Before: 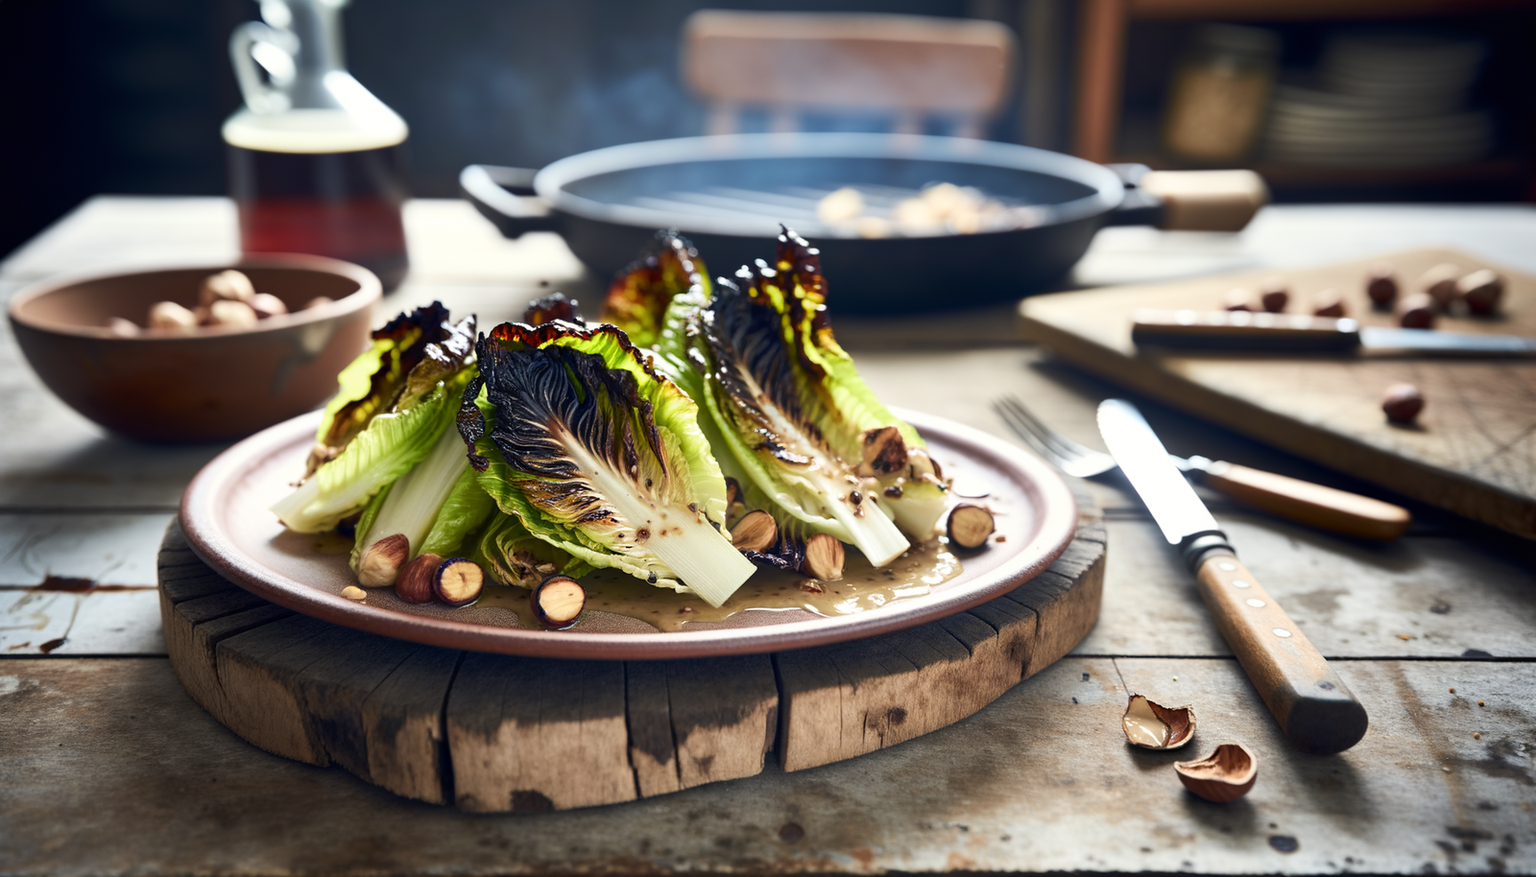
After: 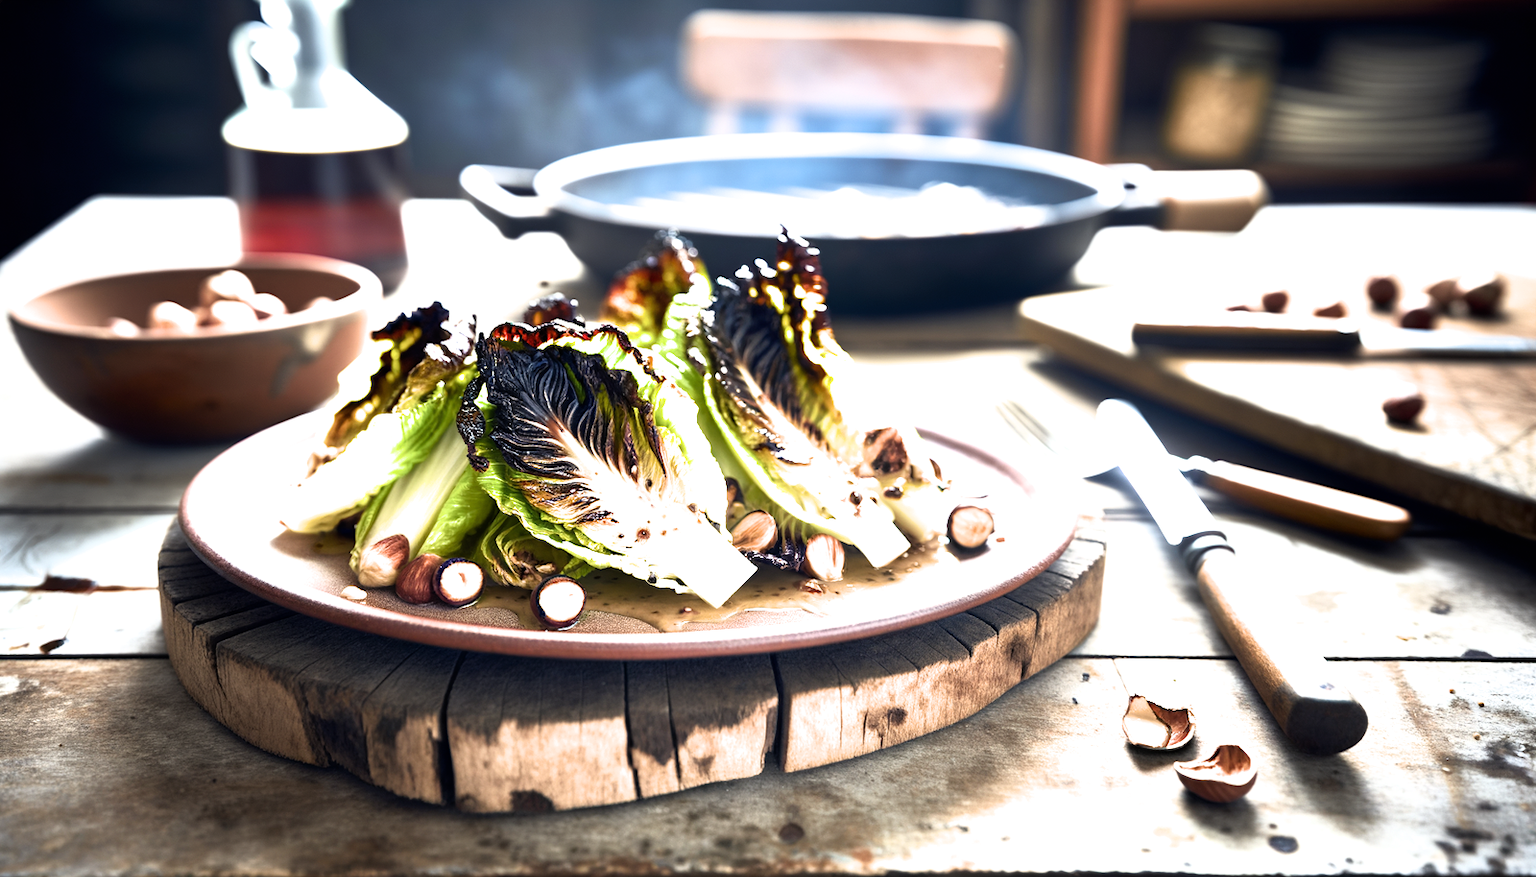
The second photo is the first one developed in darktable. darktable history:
exposure: black level correction 0, exposure 1.2 EV, compensate highlight preservation false
filmic rgb: white relative exposure 2.34 EV, hardness 6.59
